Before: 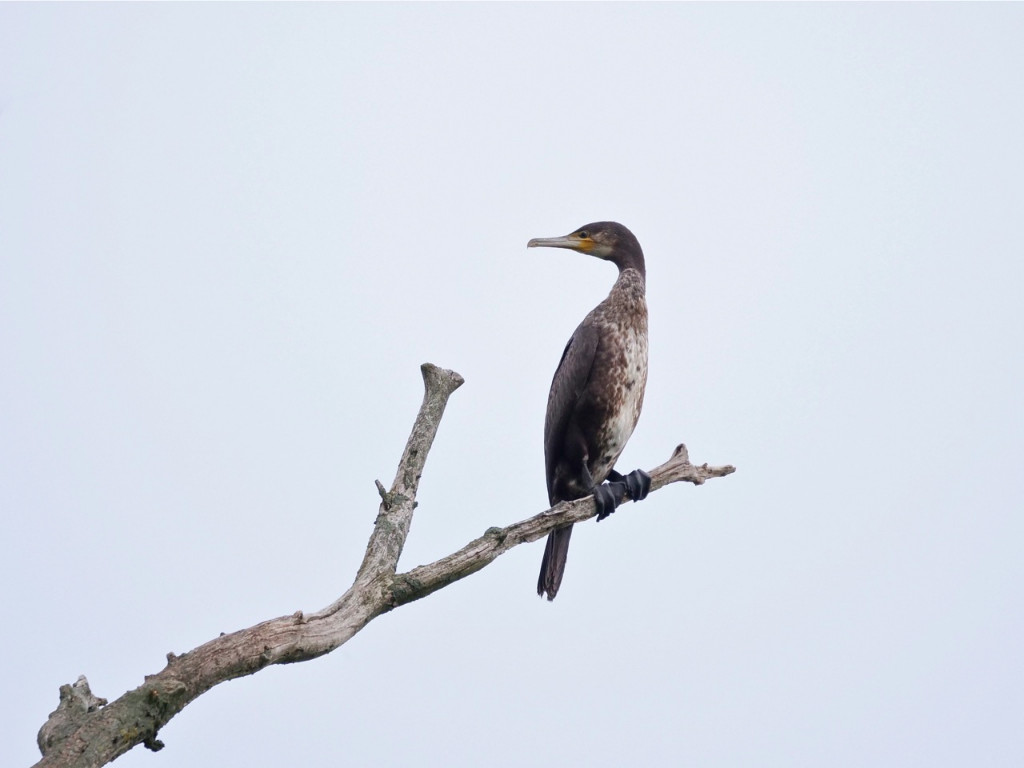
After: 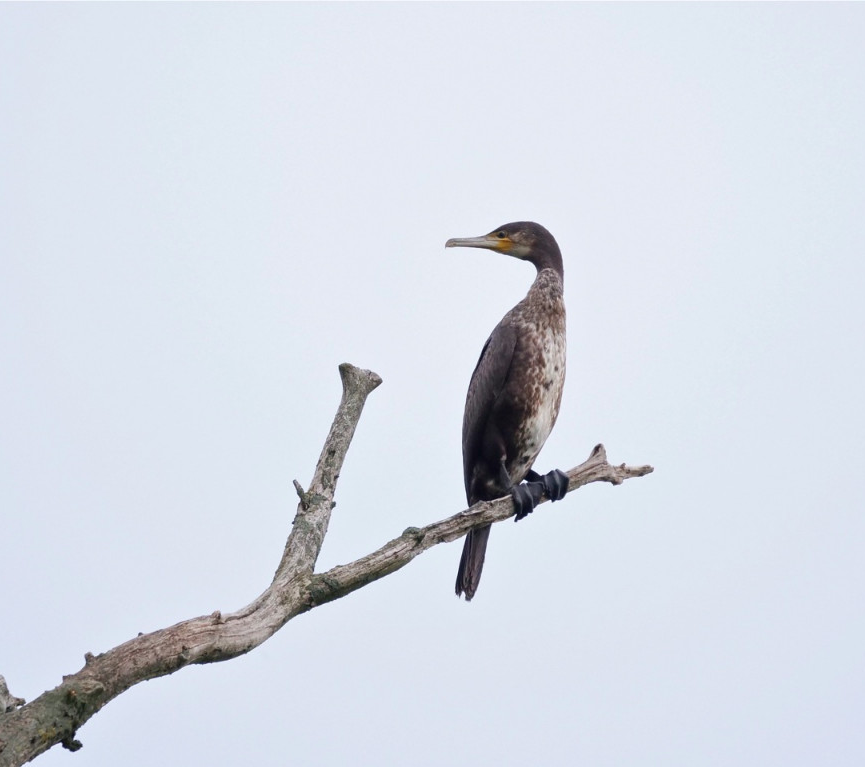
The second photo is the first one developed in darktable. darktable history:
crop: left 8.03%, right 7.46%
